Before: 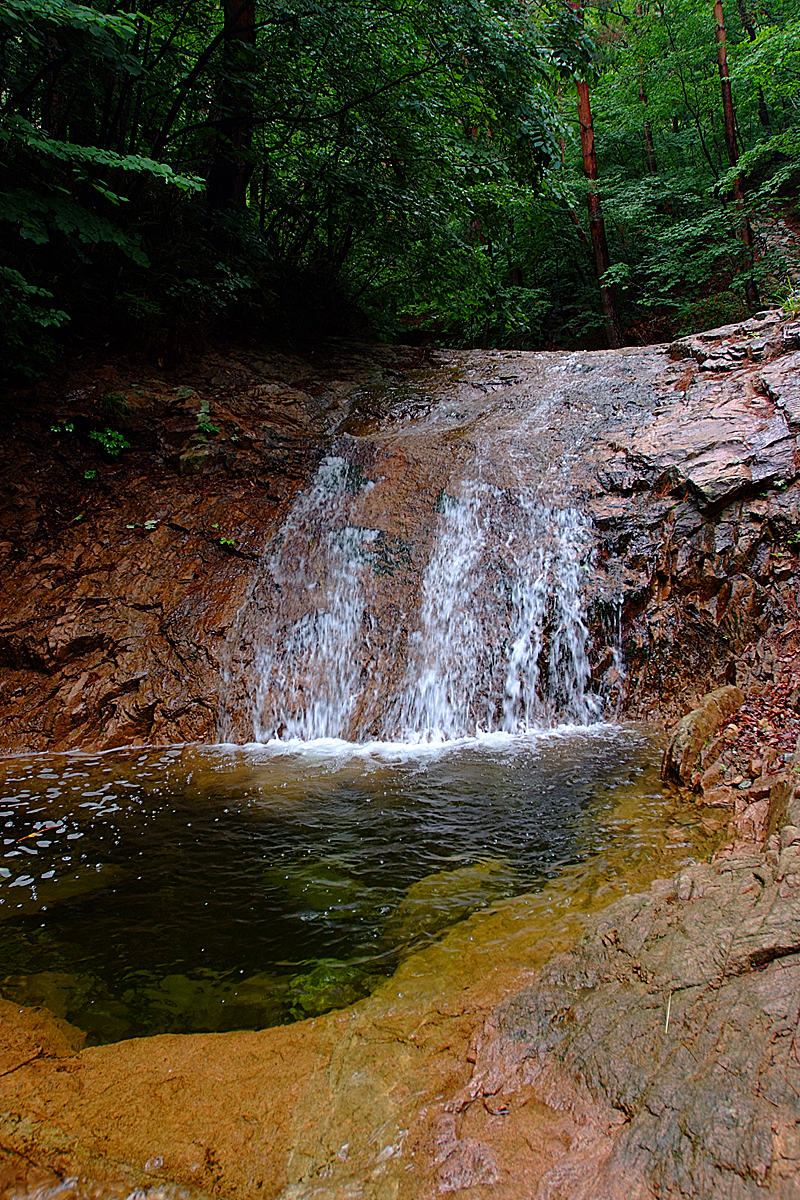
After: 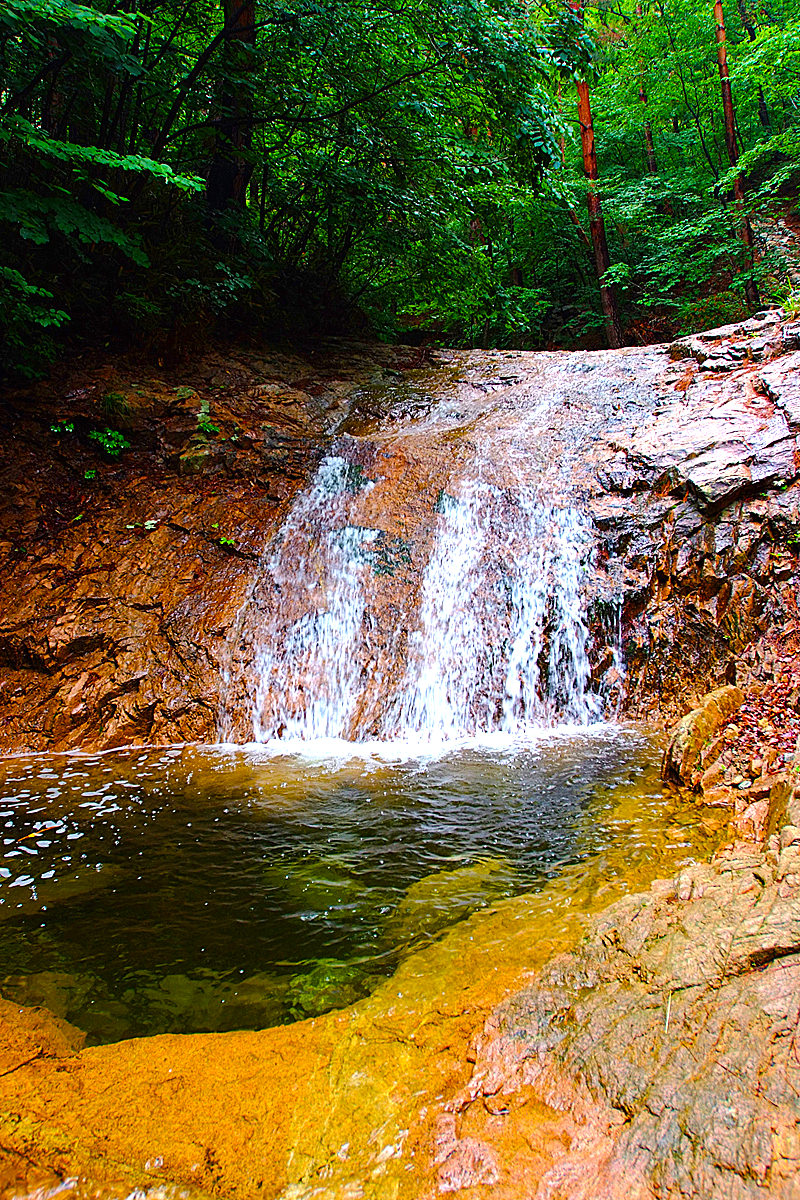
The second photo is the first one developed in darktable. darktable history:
exposure: black level correction 0, exposure 1.198 EV, compensate exposure bias true, compensate highlight preservation false
color balance rgb: linear chroma grading › global chroma 15%, perceptual saturation grading › global saturation 30%
